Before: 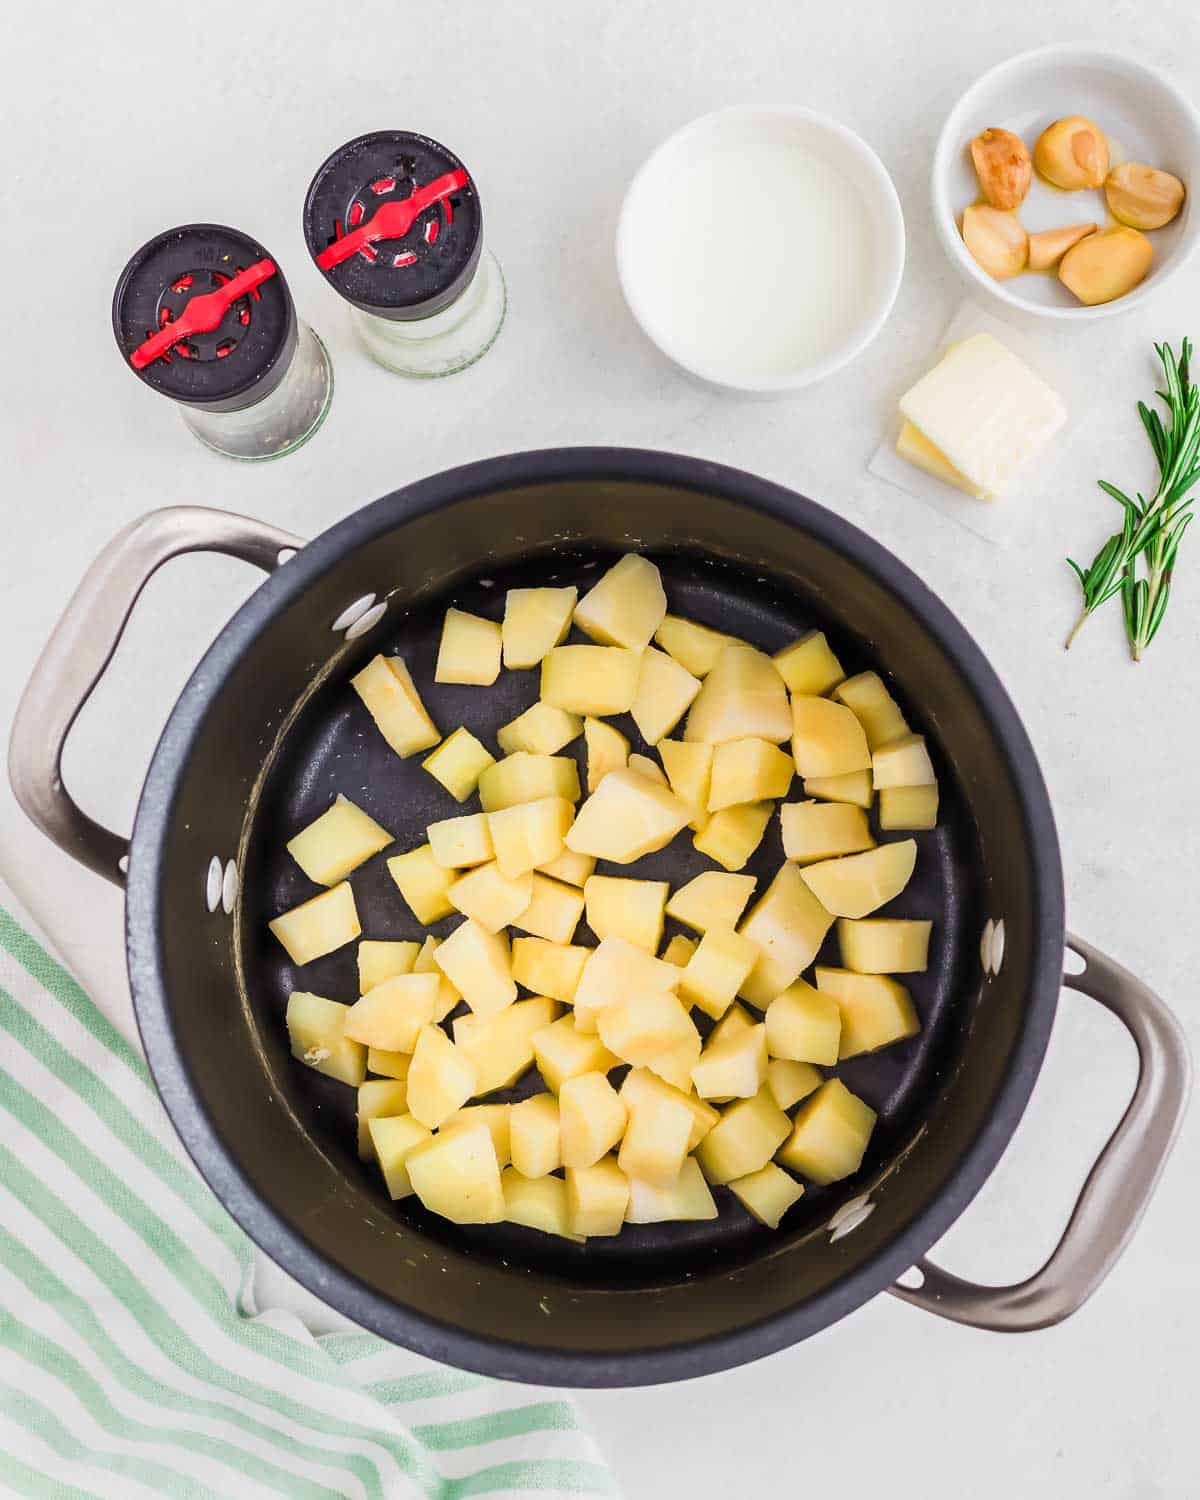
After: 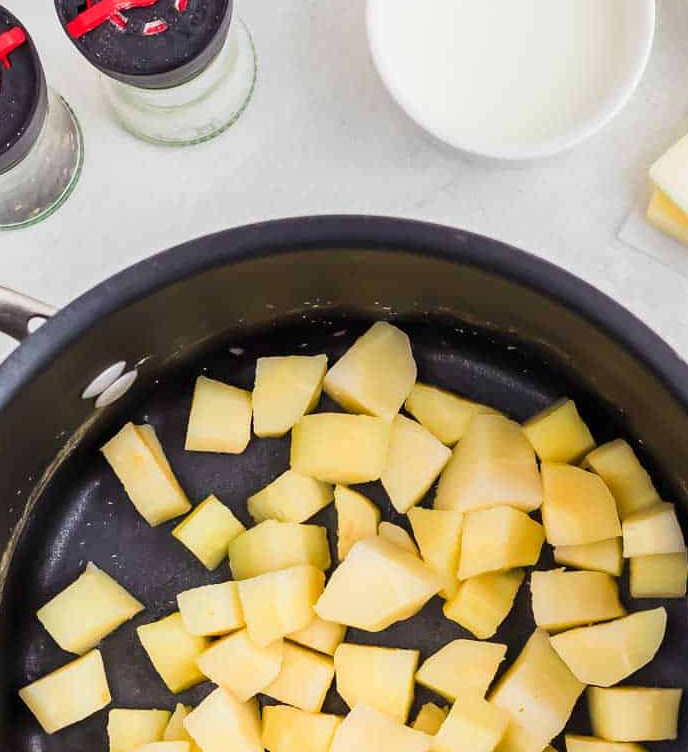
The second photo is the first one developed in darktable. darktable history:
crop: left 20.839%, top 15.533%, right 21.758%, bottom 34.167%
